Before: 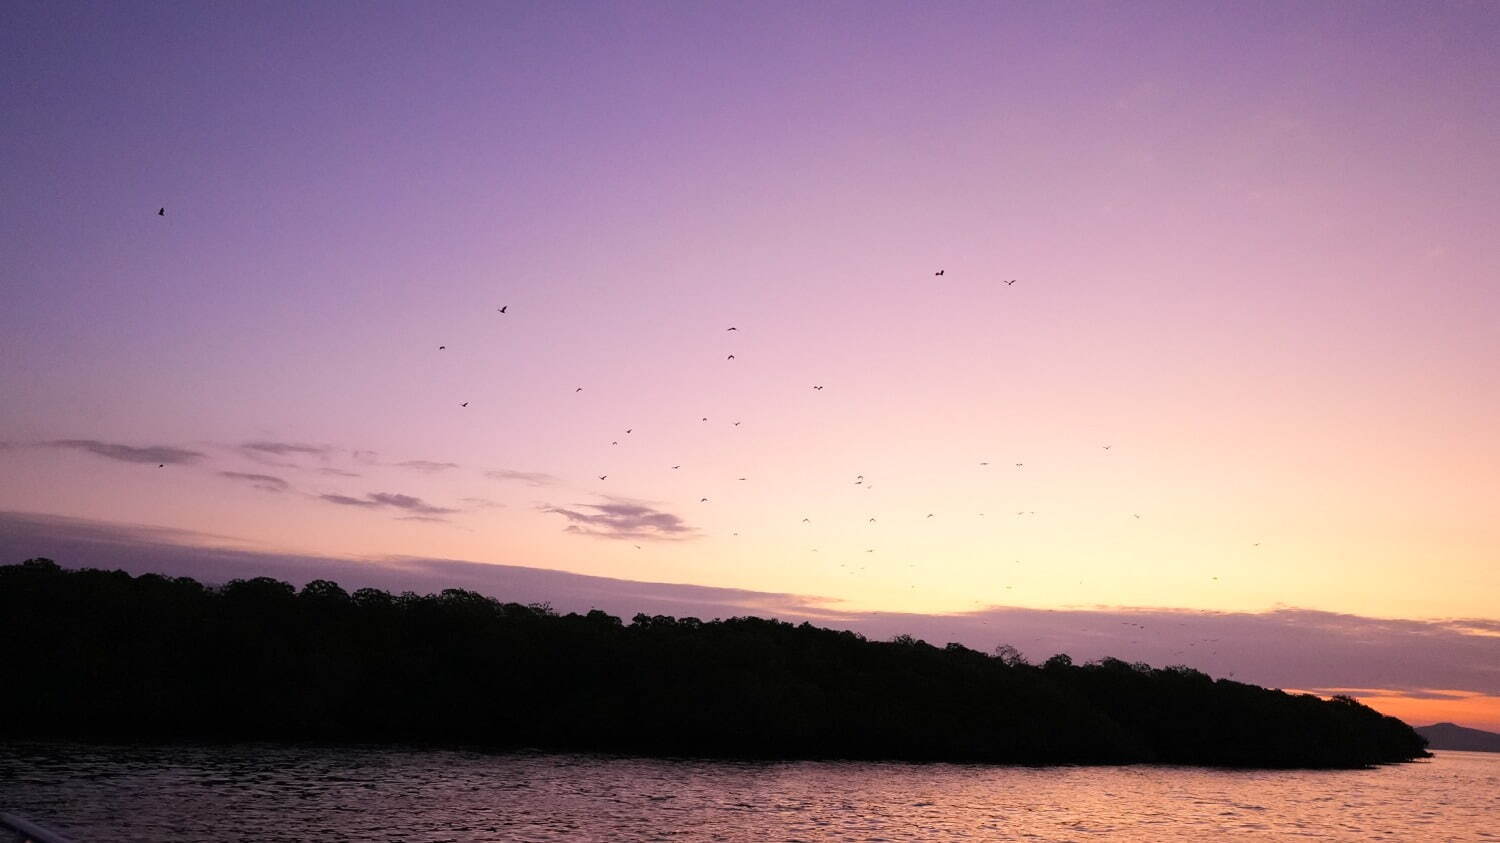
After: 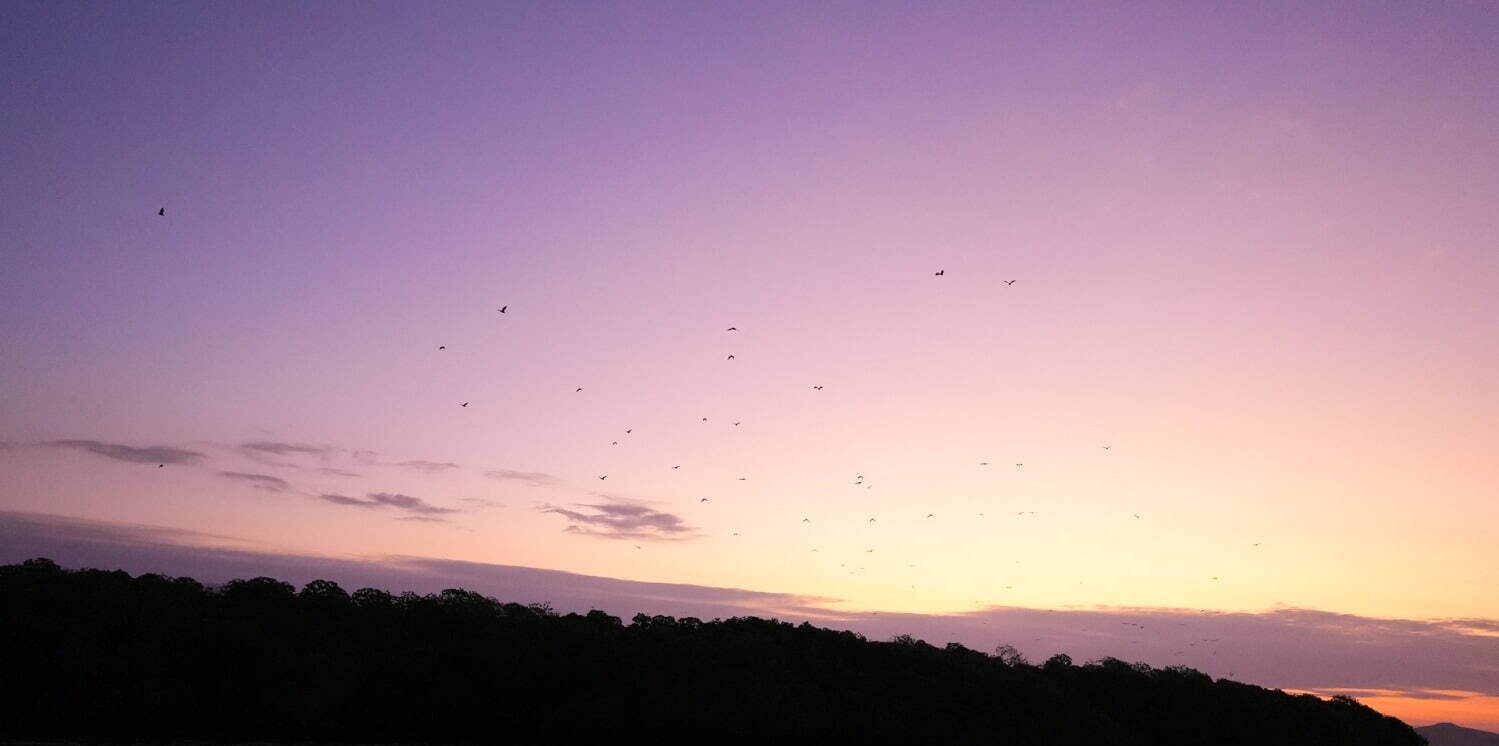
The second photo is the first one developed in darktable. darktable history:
crop and rotate: top 0%, bottom 11.474%
